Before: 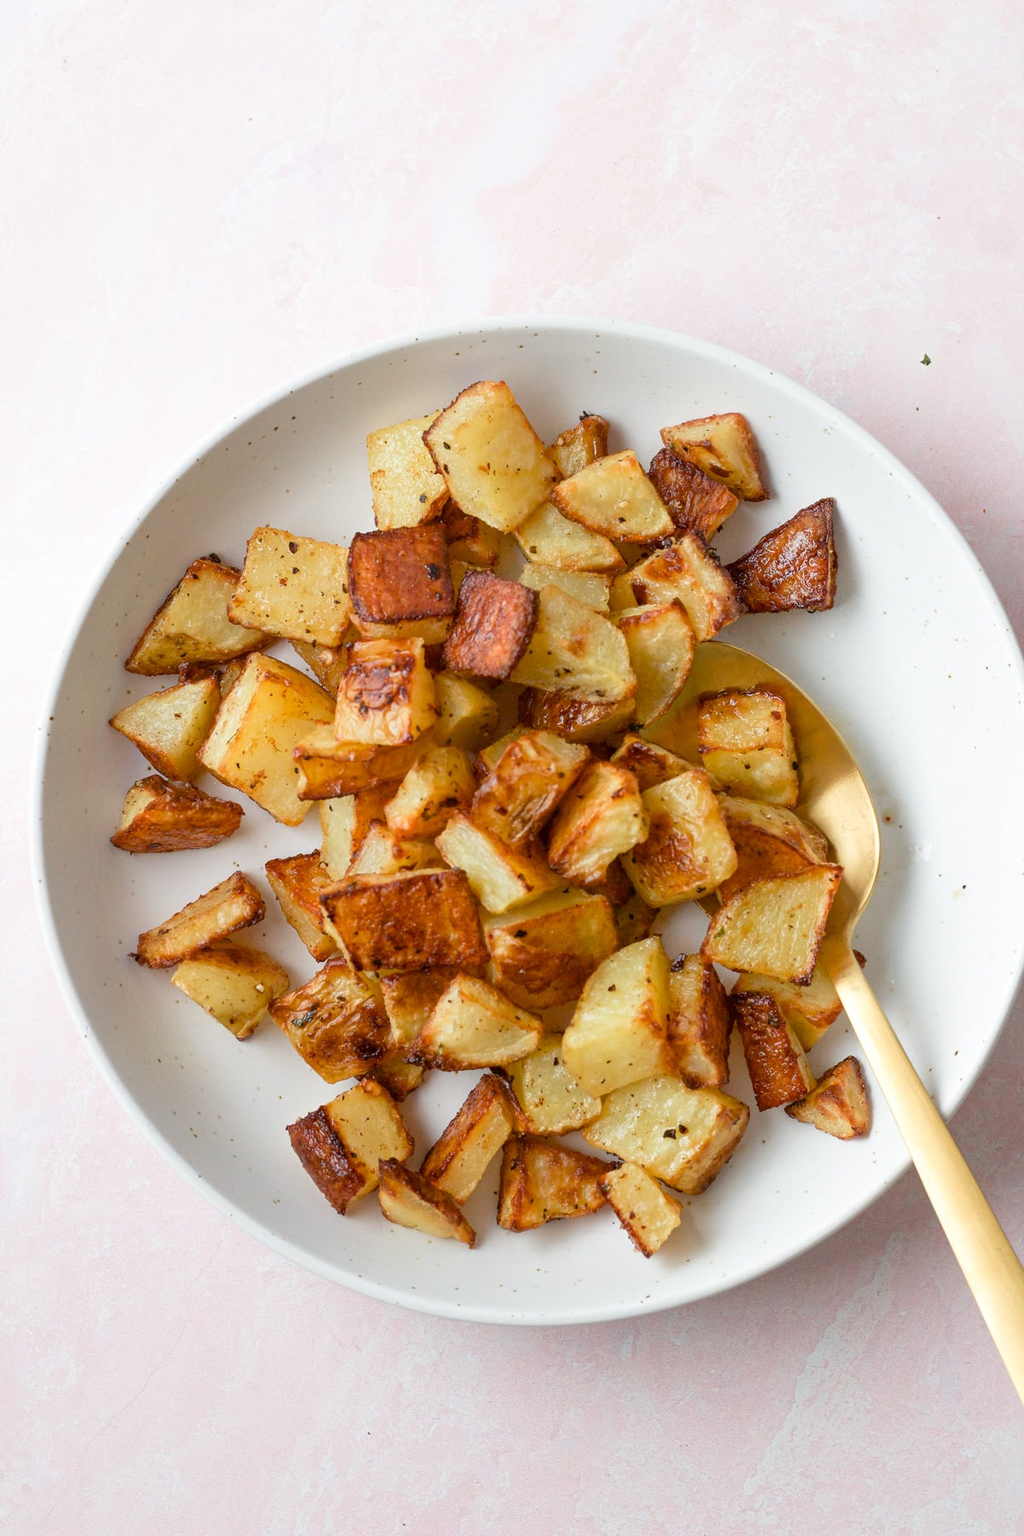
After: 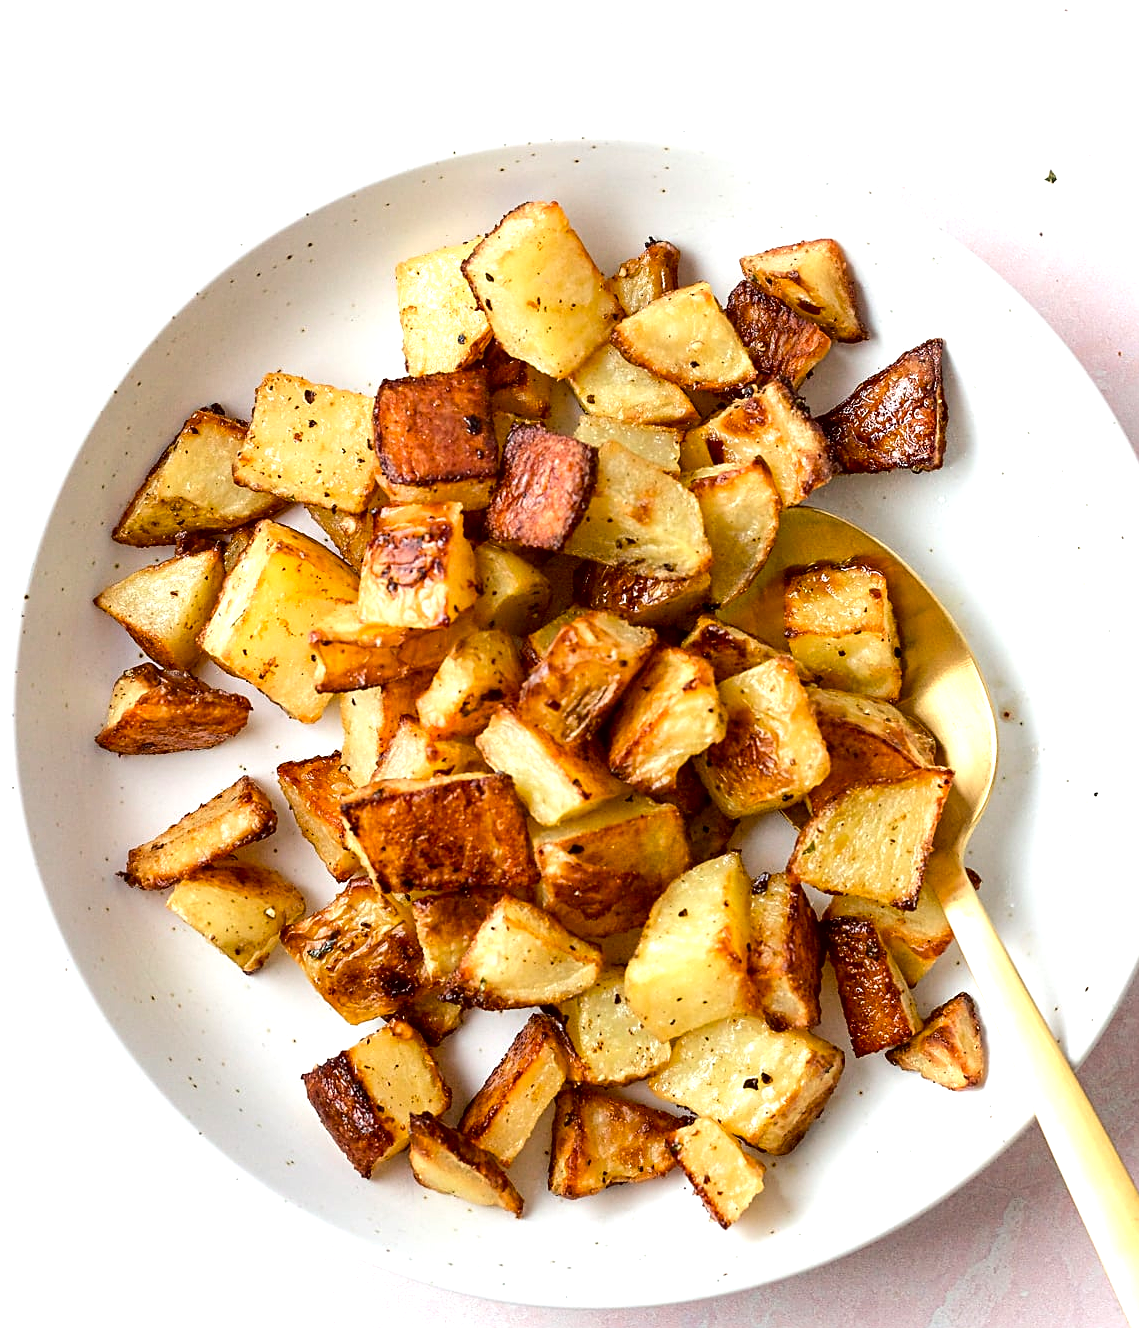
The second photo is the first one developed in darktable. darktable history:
sharpen: on, module defaults
exposure: black level correction 0.009, exposure 0.017 EV, compensate exposure bias true, compensate highlight preservation false
crop and rotate: left 2.855%, top 13.634%, right 2.197%, bottom 12.57%
contrast brightness saturation: contrast 0.036, saturation 0.066
tone equalizer: -8 EV -0.767 EV, -7 EV -0.699 EV, -6 EV -0.611 EV, -5 EV -0.423 EV, -3 EV 0.394 EV, -2 EV 0.6 EV, -1 EV 0.69 EV, +0 EV 0.736 EV, edges refinement/feathering 500, mask exposure compensation -1.57 EV, preserve details no
shadows and highlights: radius 333.74, shadows 63.18, highlights 4.59, compress 88.01%, soften with gaussian
